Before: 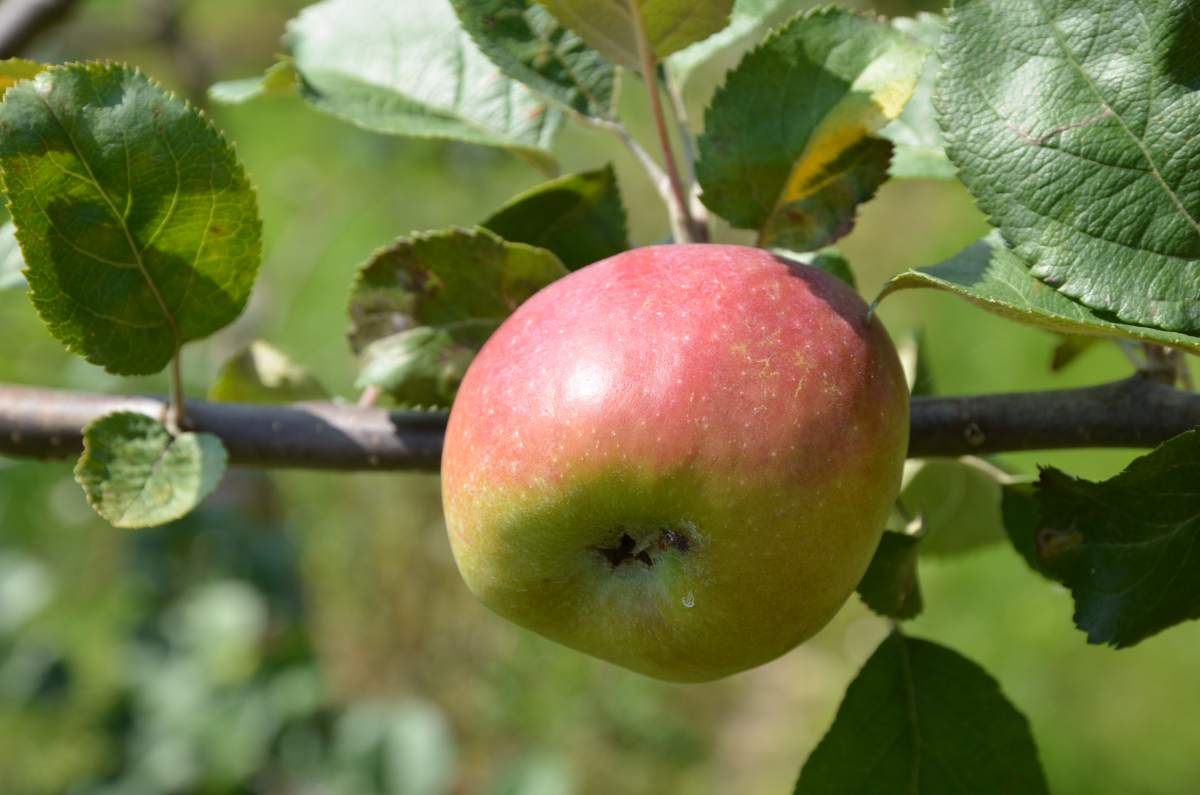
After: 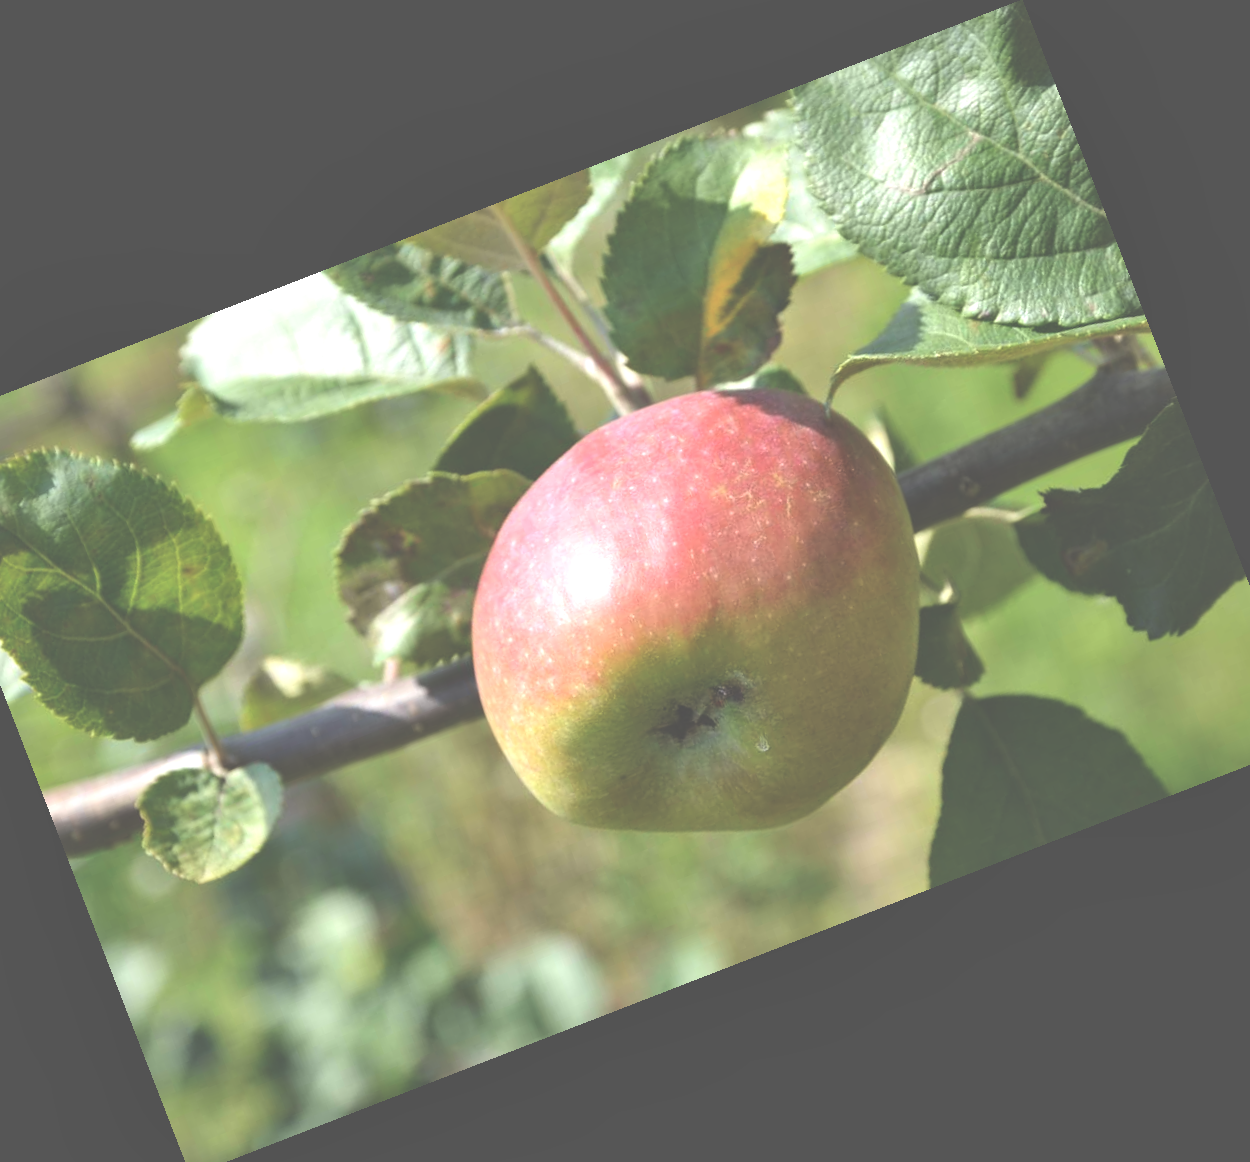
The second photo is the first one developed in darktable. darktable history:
crop and rotate: angle 21.2°, left 6.869%, right 4.195%, bottom 1.08%
exposure: black level correction -0.072, exposure 0.503 EV, compensate highlight preservation false
local contrast: mode bilateral grid, contrast 20, coarseness 51, detail 119%, midtone range 0.2
